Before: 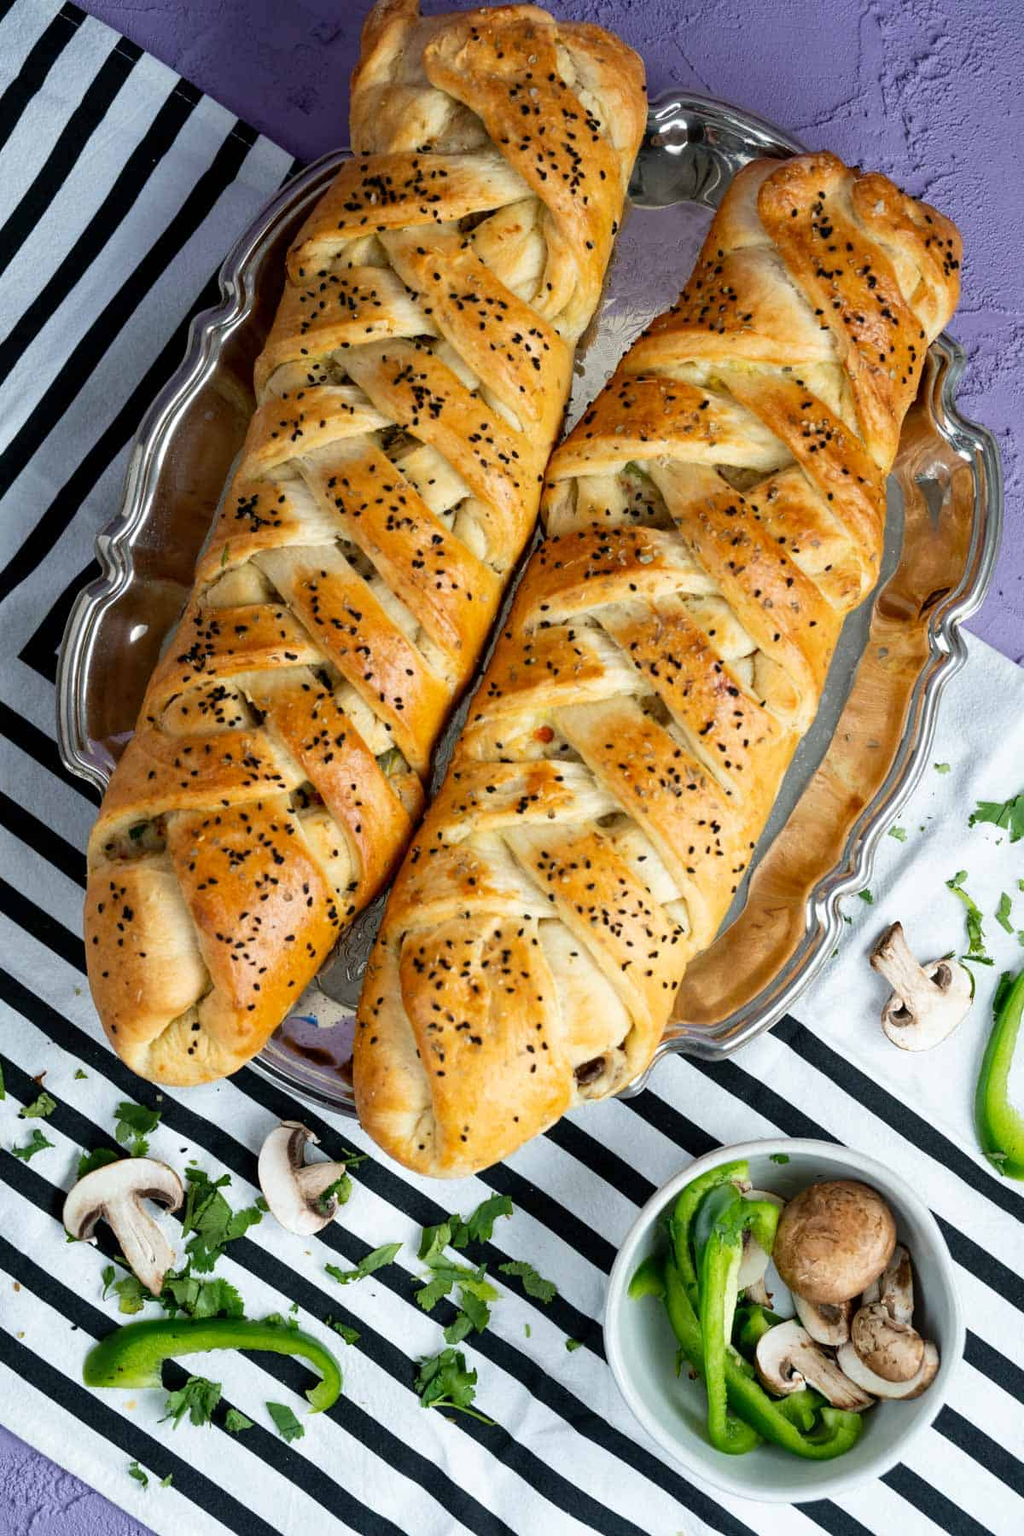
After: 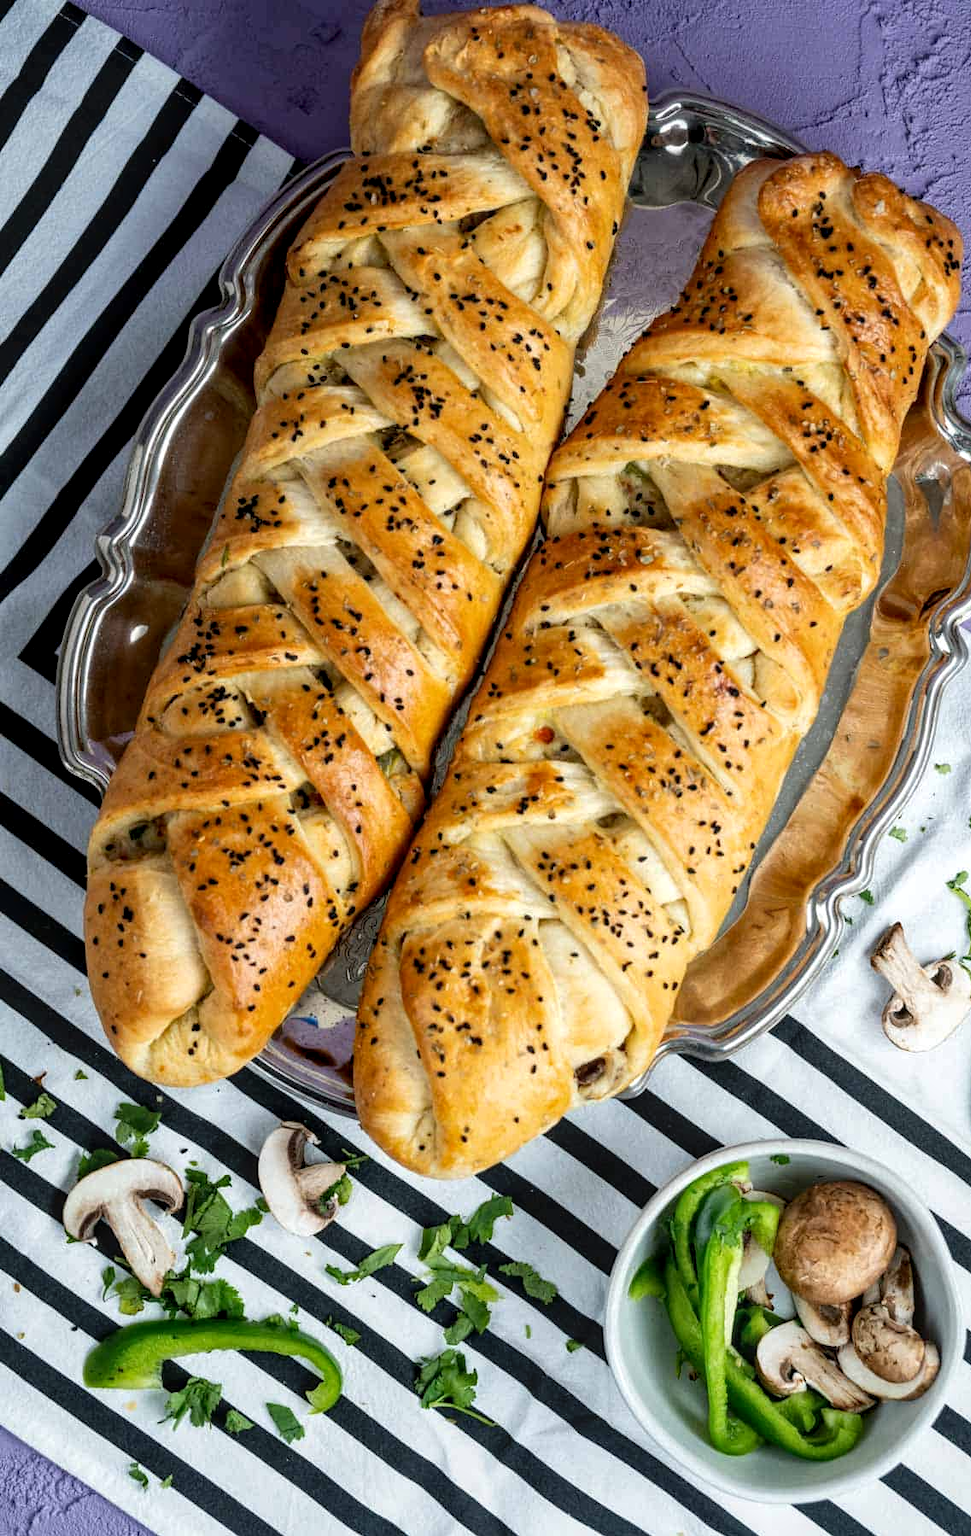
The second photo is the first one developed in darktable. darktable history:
crop and rotate: right 5.167%
white balance: emerald 1
local contrast: detail 130%
